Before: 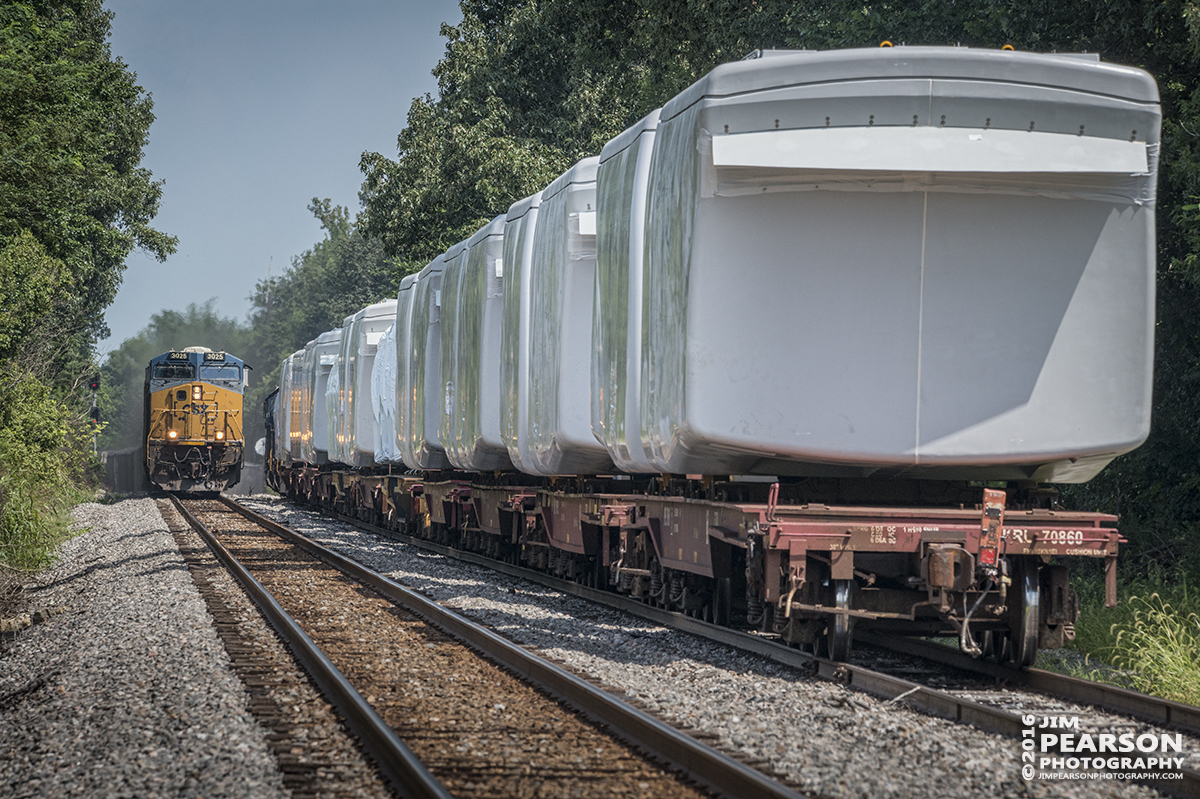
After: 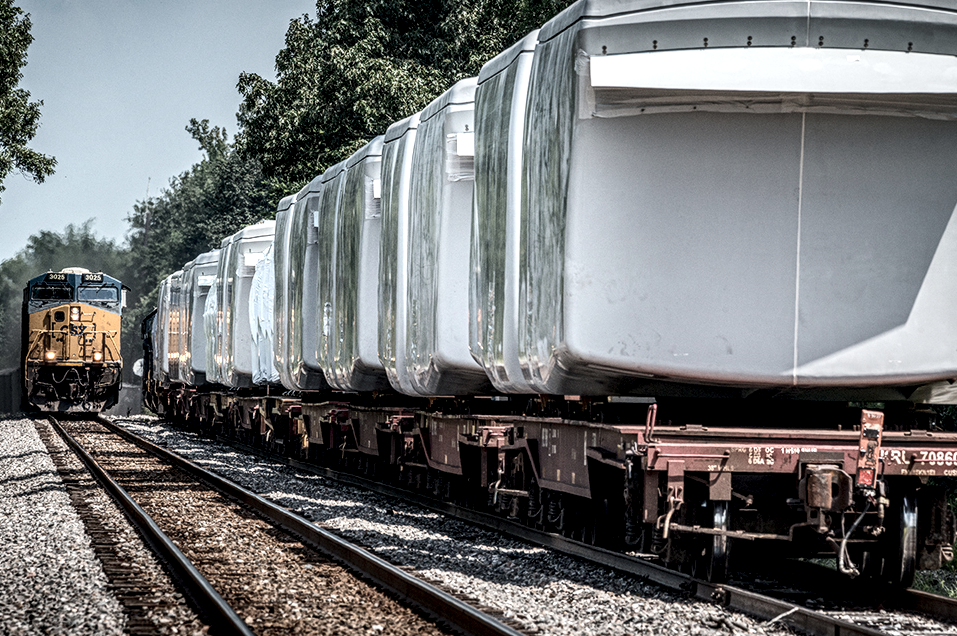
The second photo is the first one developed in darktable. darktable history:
local contrast: highlights 64%, shadows 54%, detail 169%, midtone range 0.521
exposure: exposure -0.052 EV, compensate highlight preservation false
contrast brightness saturation: contrast 0.252, saturation -0.311
crop and rotate: left 10.185%, top 9.978%, right 10.009%, bottom 10.364%
